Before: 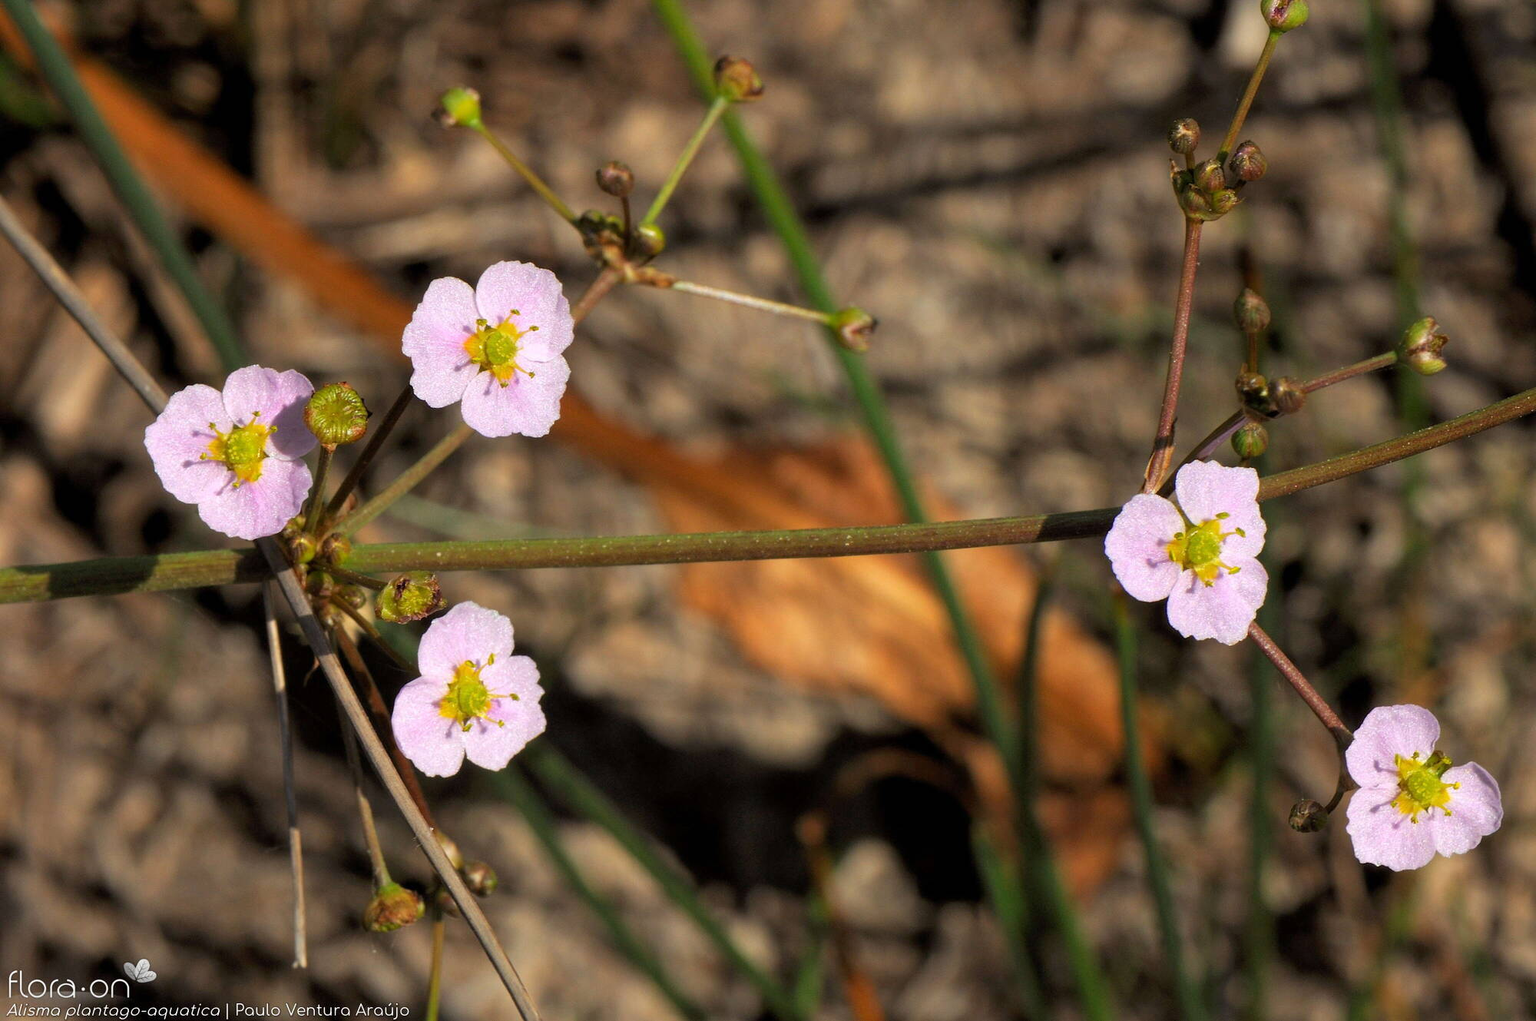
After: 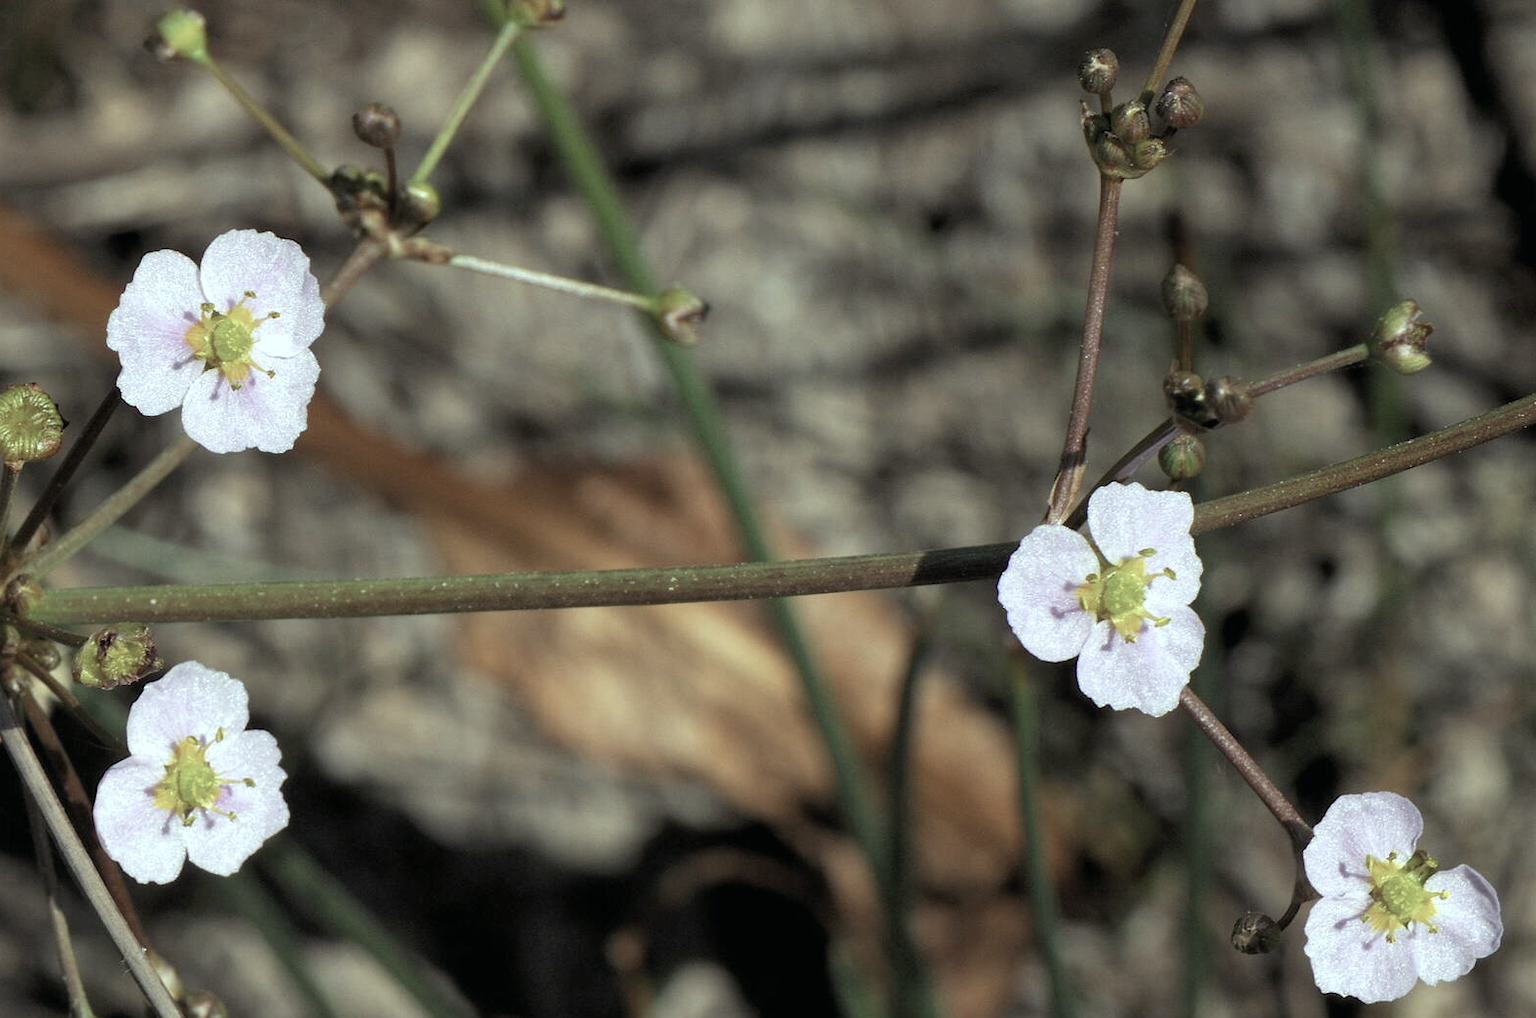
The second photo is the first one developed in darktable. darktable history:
color balance: mode lift, gamma, gain (sRGB), lift [0.997, 0.979, 1.021, 1.011], gamma [1, 1.084, 0.916, 0.998], gain [1, 0.87, 1.13, 1.101], contrast 4.55%, contrast fulcrum 38.24%, output saturation 104.09%
color correction: saturation 0.5
shadows and highlights: radius 125.46, shadows 21.19, highlights -21.19, low approximation 0.01
crop and rotate: left 20.74%, top 7.912%, right 0.375%, bottom 13.378%
